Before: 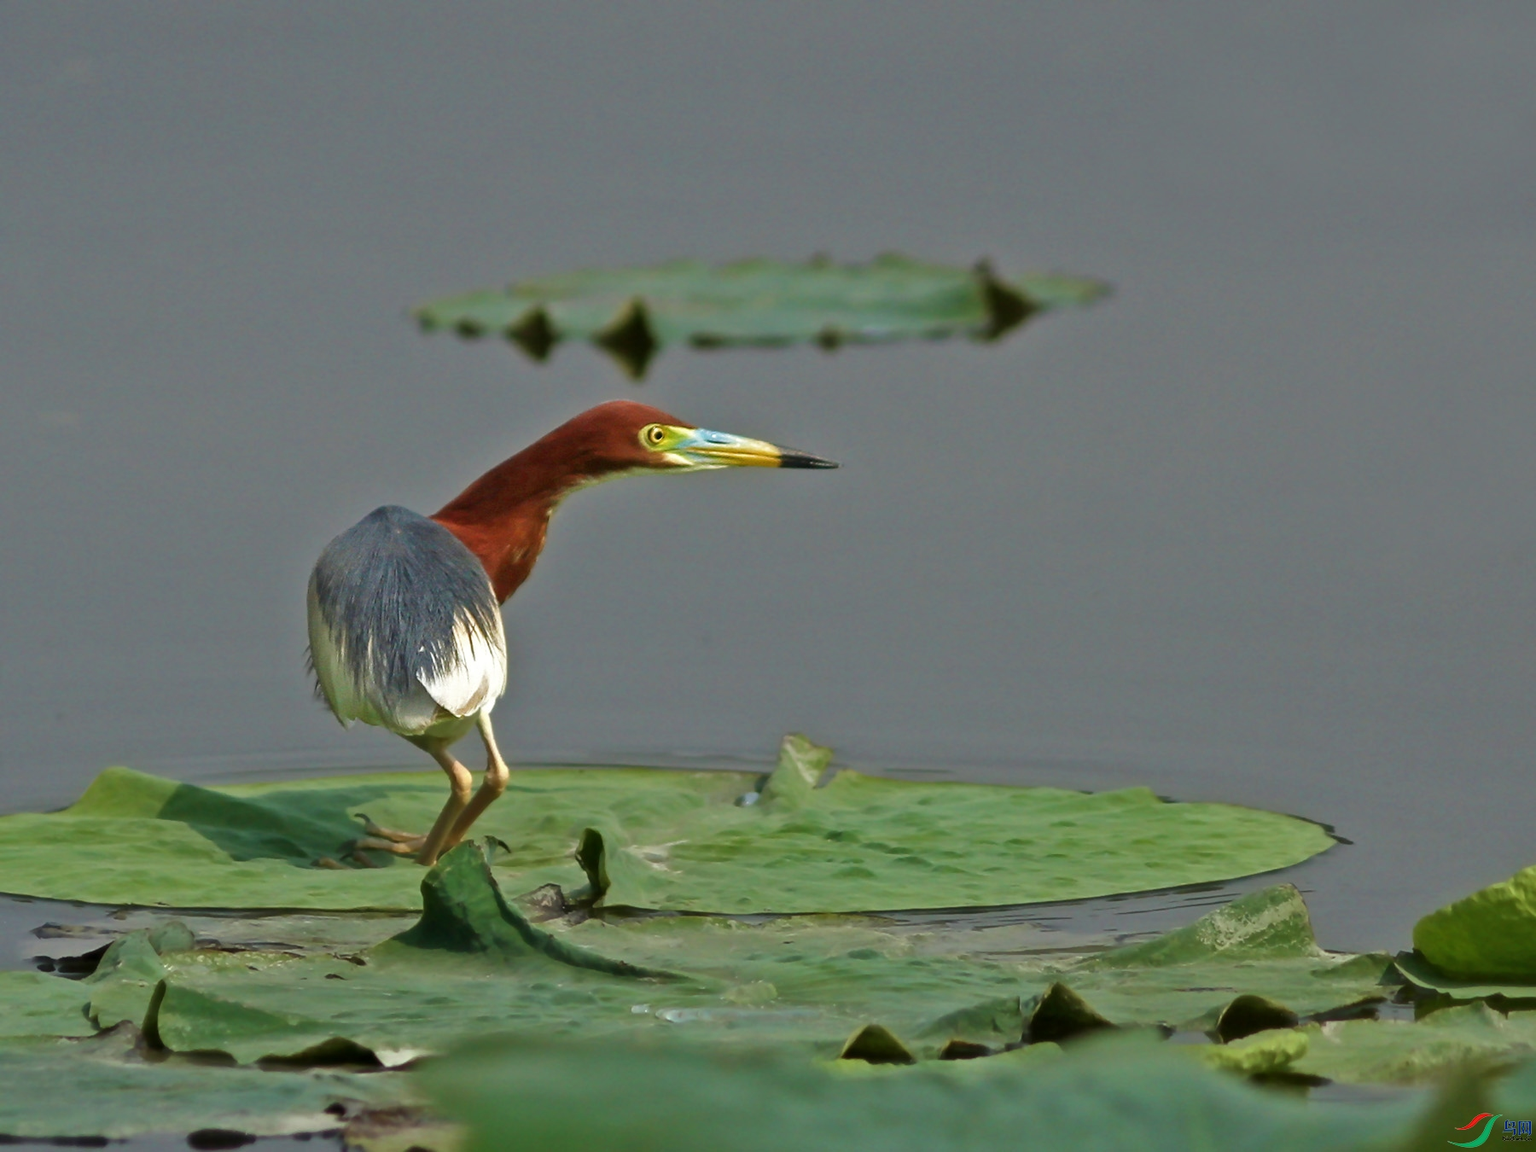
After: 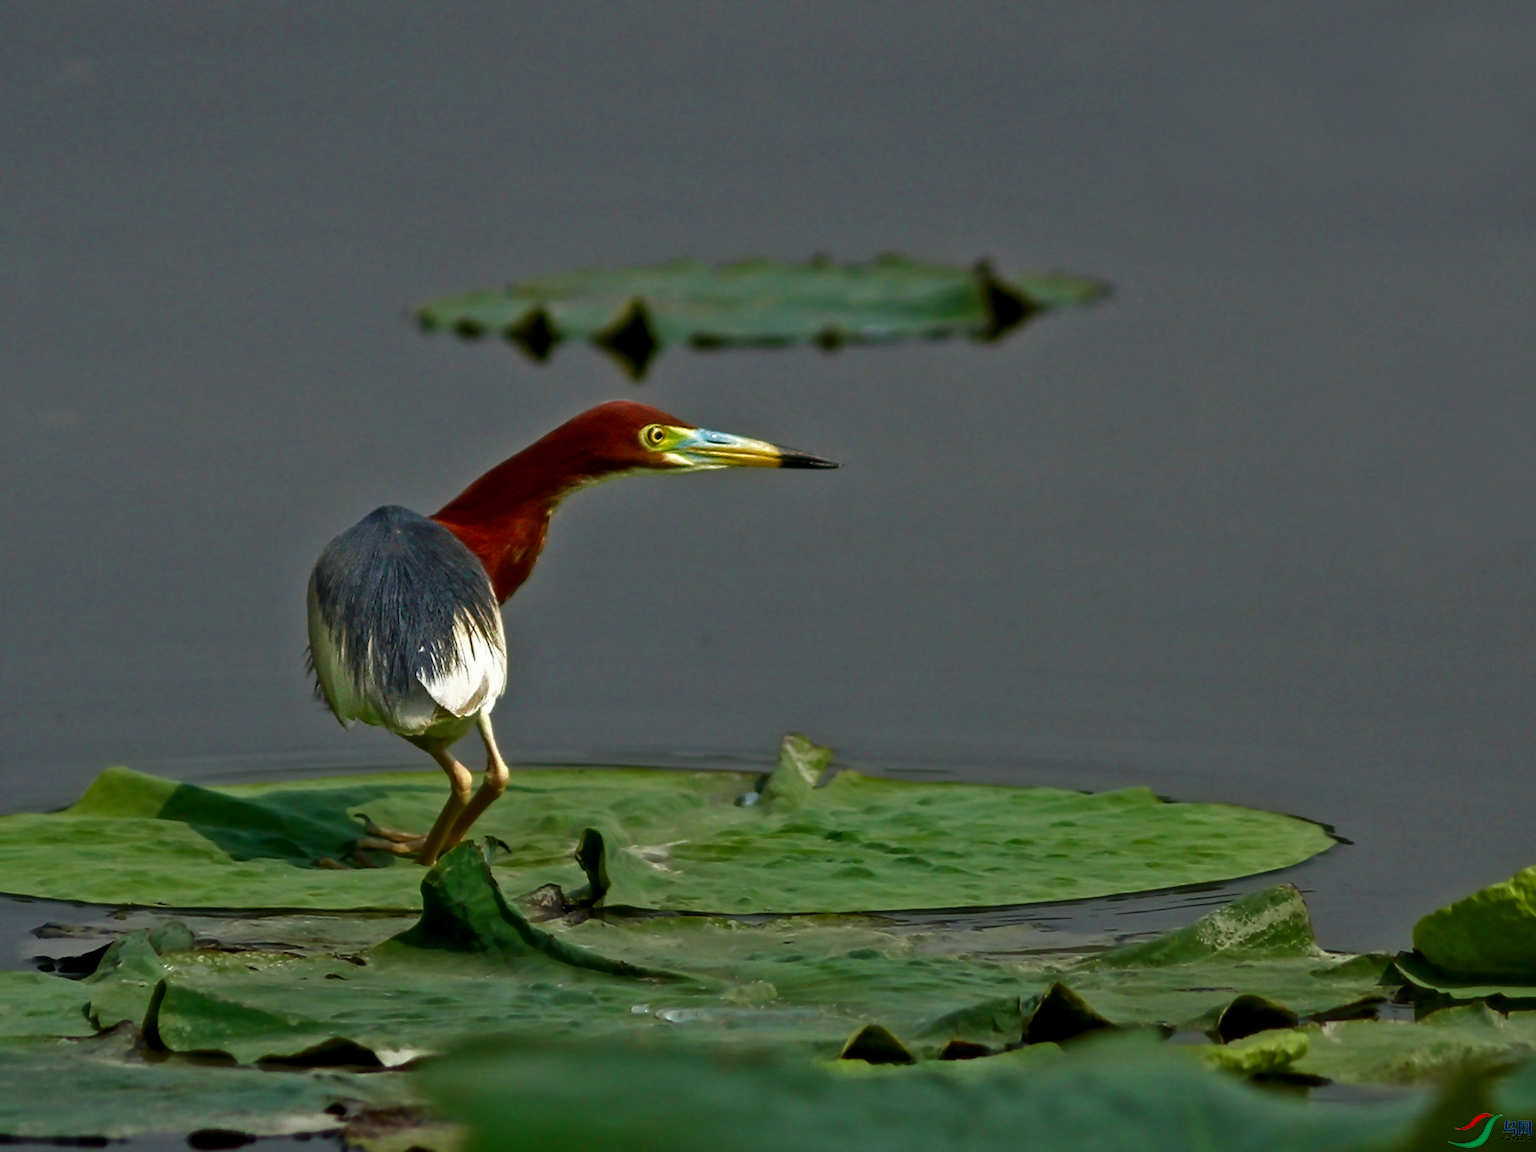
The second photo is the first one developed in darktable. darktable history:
contrast brightness saturation: brightness -0.212, saturation 0.078
local contrast: on, module defaults
